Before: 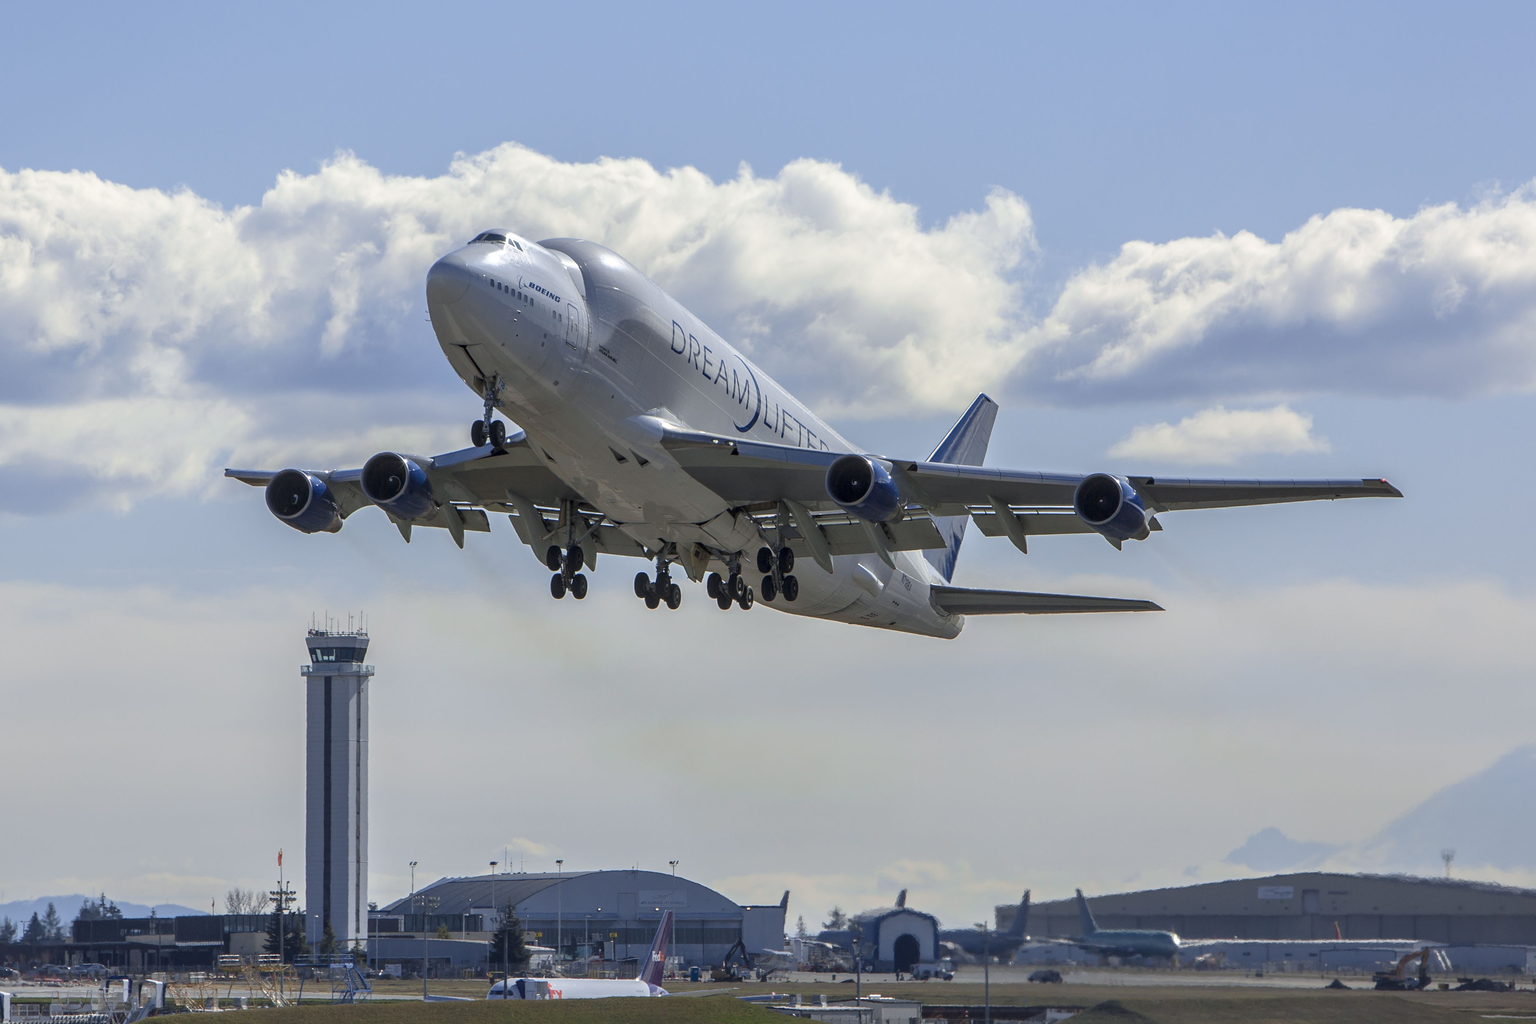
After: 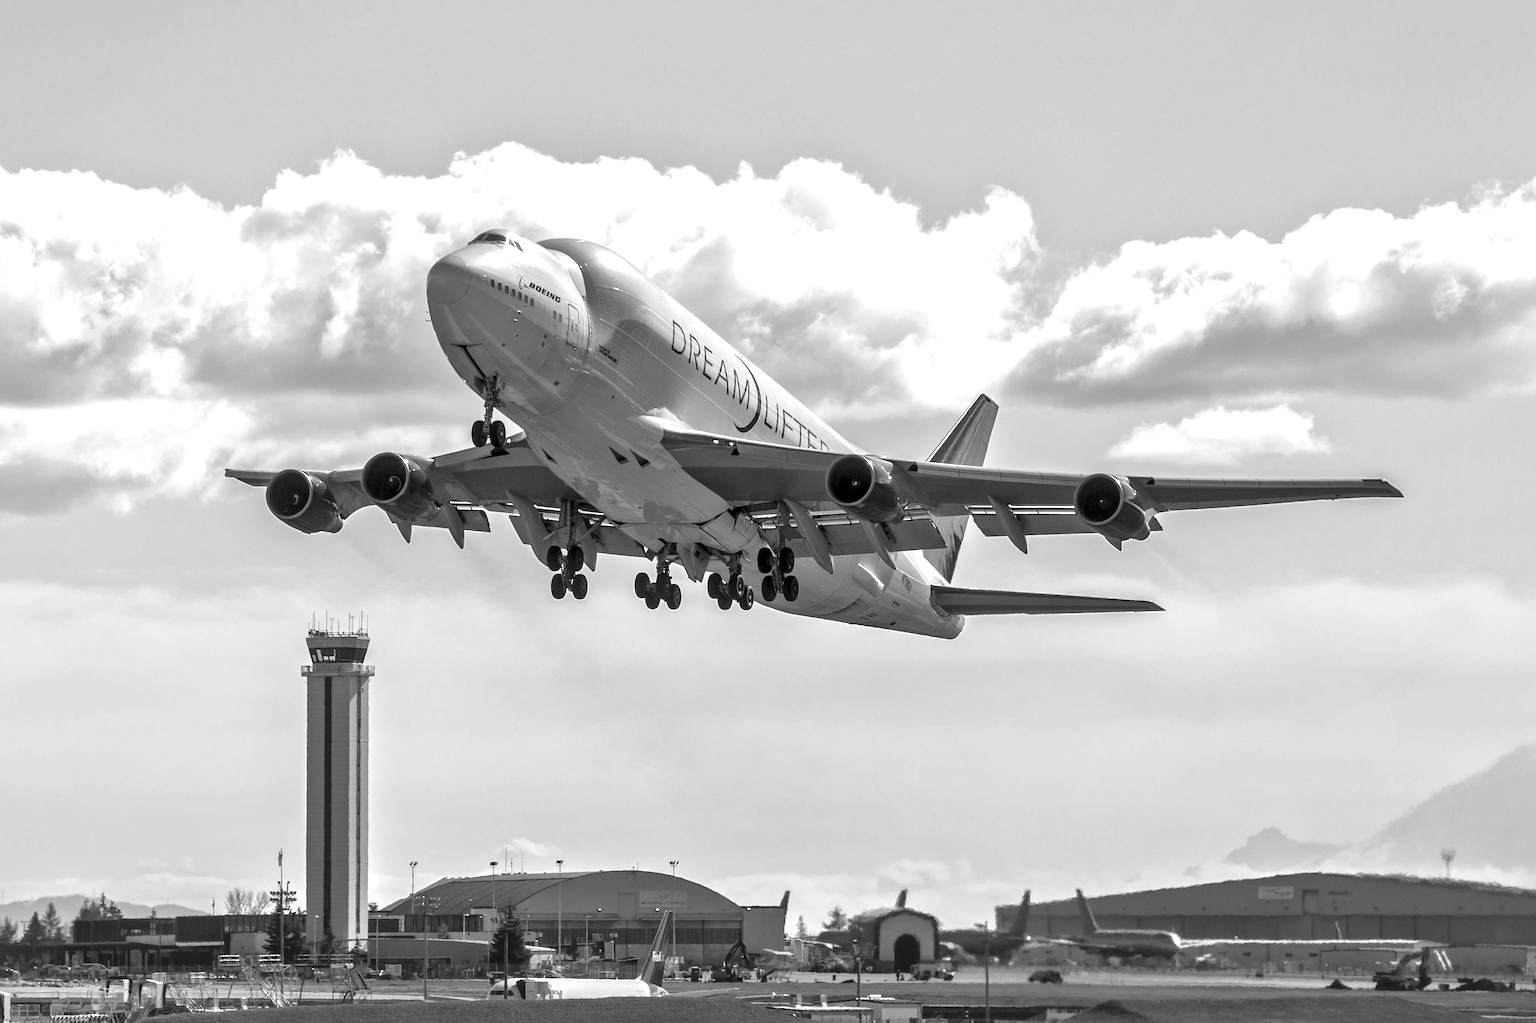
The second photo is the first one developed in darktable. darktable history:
local contrast: mode bilateral grid, contrast 25, coarseness 60, detail 151%, midtone range 0.2
exposure: exposure 0.648 EV, compensate highlight preservation false
monochrome: a 32, b 64, size 2.3, highlights 1
